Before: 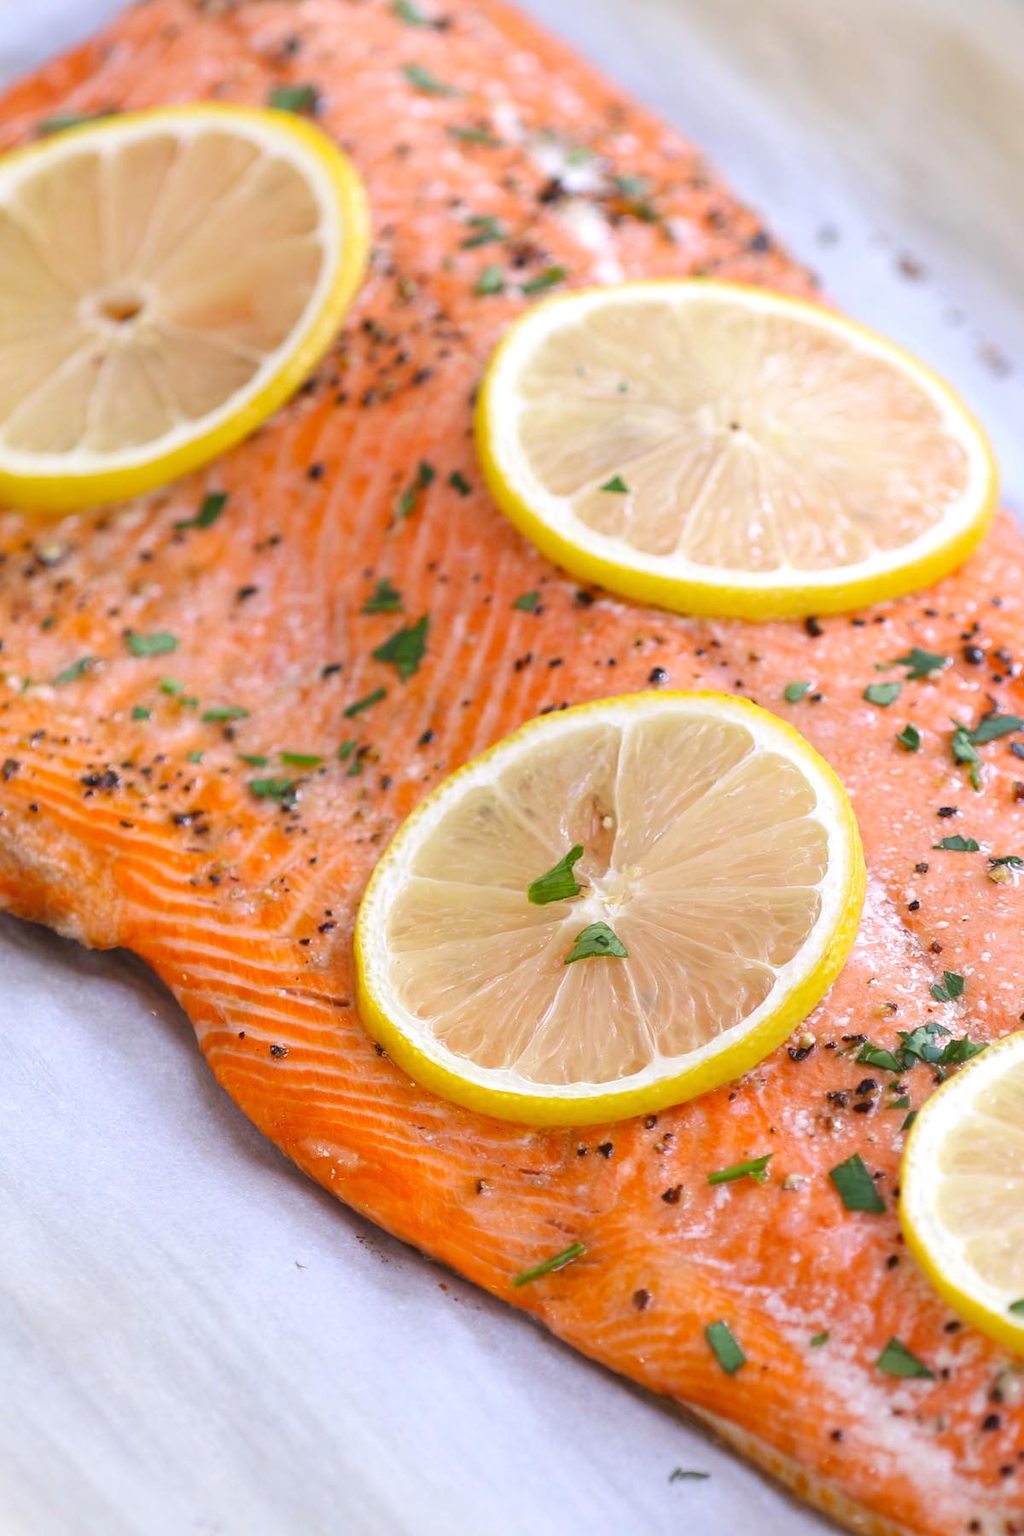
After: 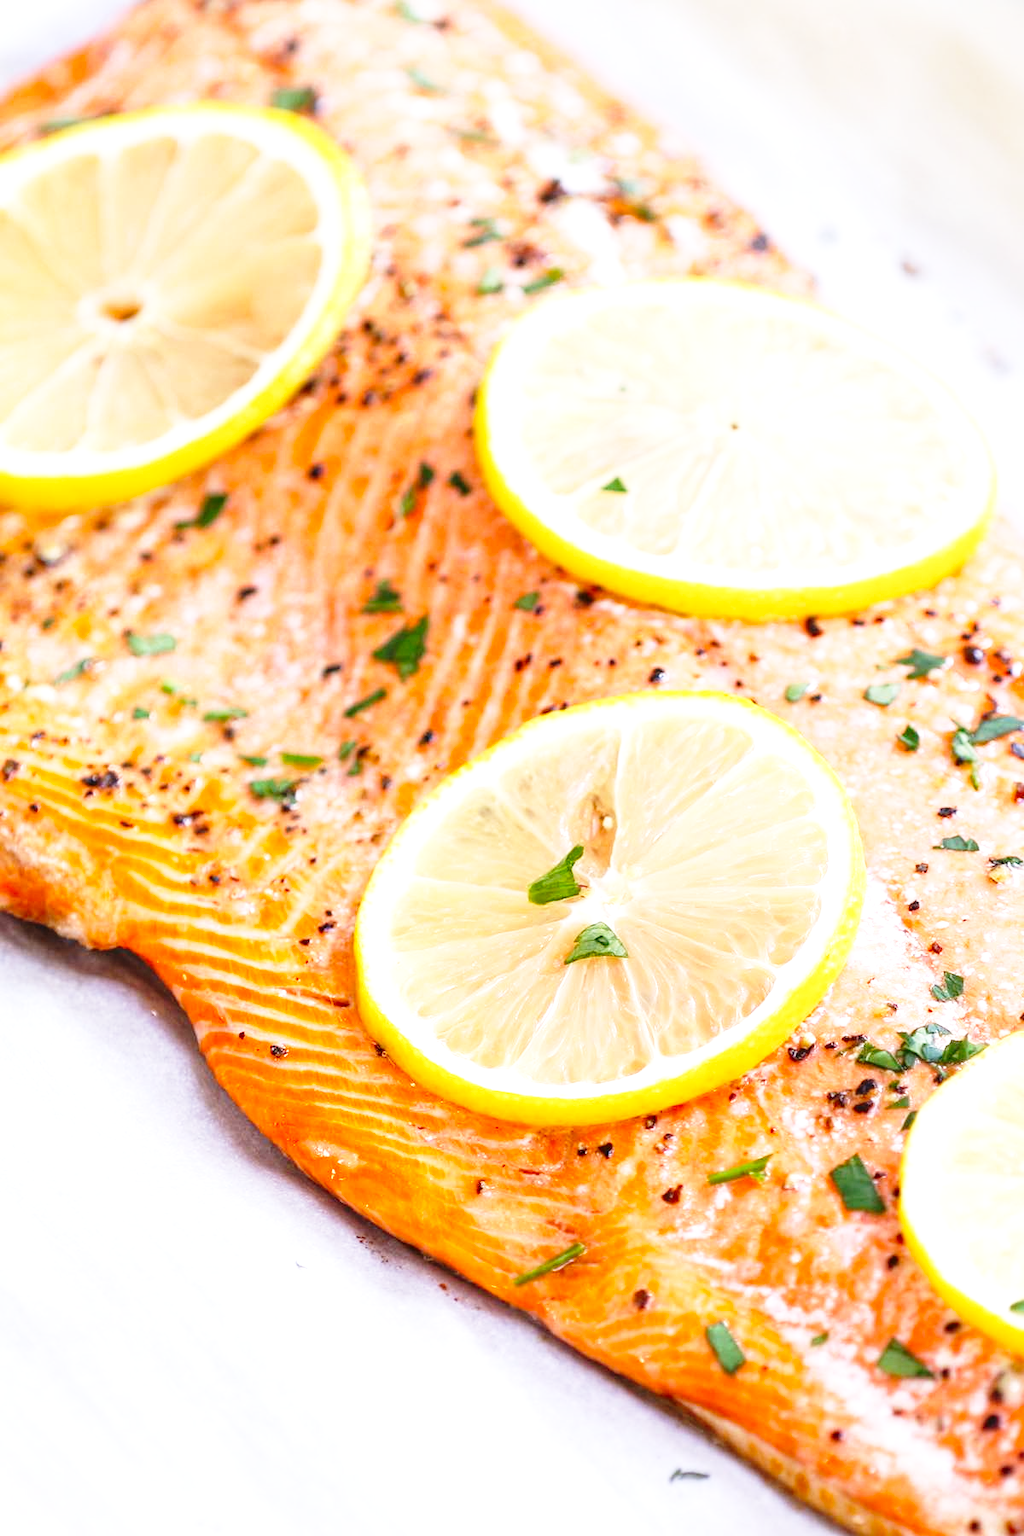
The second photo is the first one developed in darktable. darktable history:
local contrast: on, module defaults
base curve: curves: ch0 [(0, 0) (0.026, 0.03) (0.109, 0.232) (0.351, 0.748) (0.669, 0.968) (1, 1)], preserve colors none
